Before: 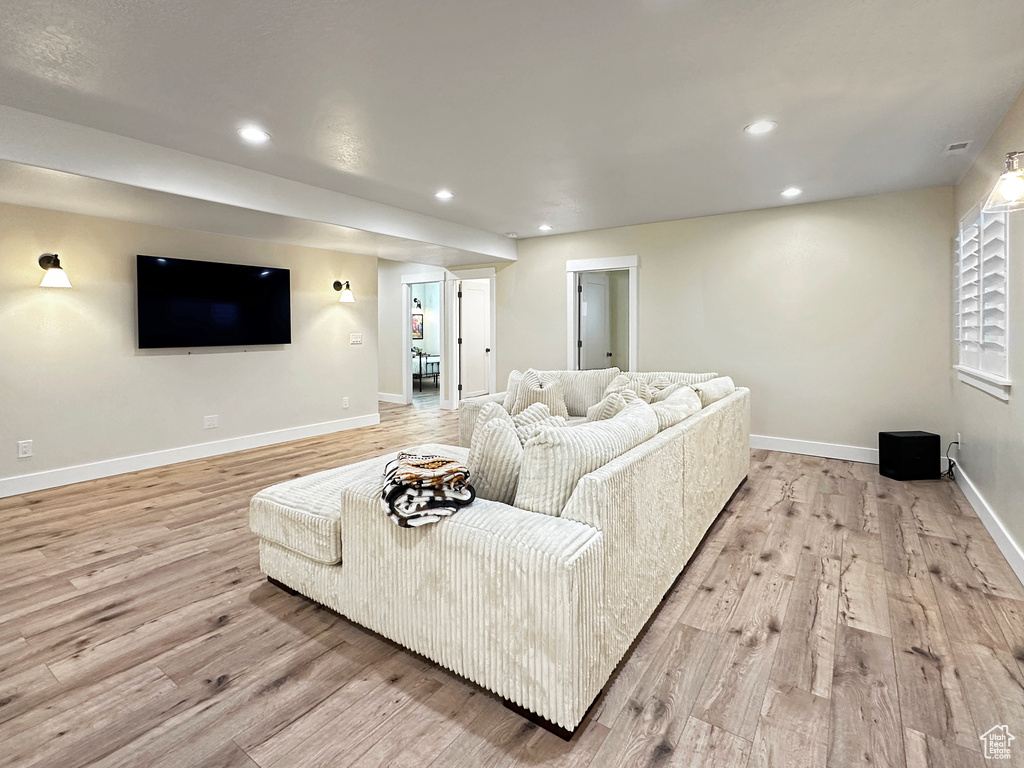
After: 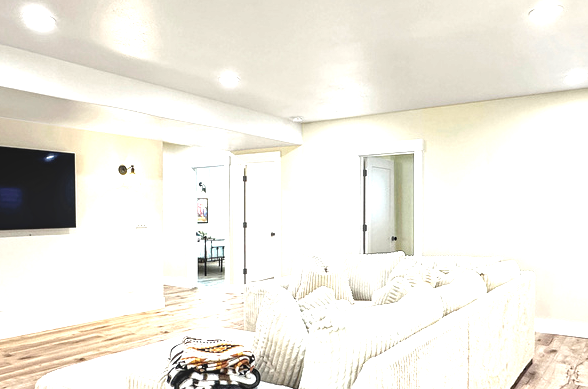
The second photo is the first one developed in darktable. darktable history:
tone equalizer: -8 EV -0.446 EV, -7 EV -0.404 EV, -6 EV -0.298 EV, -5 EV -0.221 EV, -3 EV 0.24 EV, -2 EV 0.318 EV, -1 EV 0.368 EV, +0 EV 0.387 EV
crop: left 21.053%, top 15.108%, right 21.471%, bottom 34.142%
exposure: black level correction 0, exposure 0.7 EV, compensate highlight preservation false
local contrast: on, module defaults
